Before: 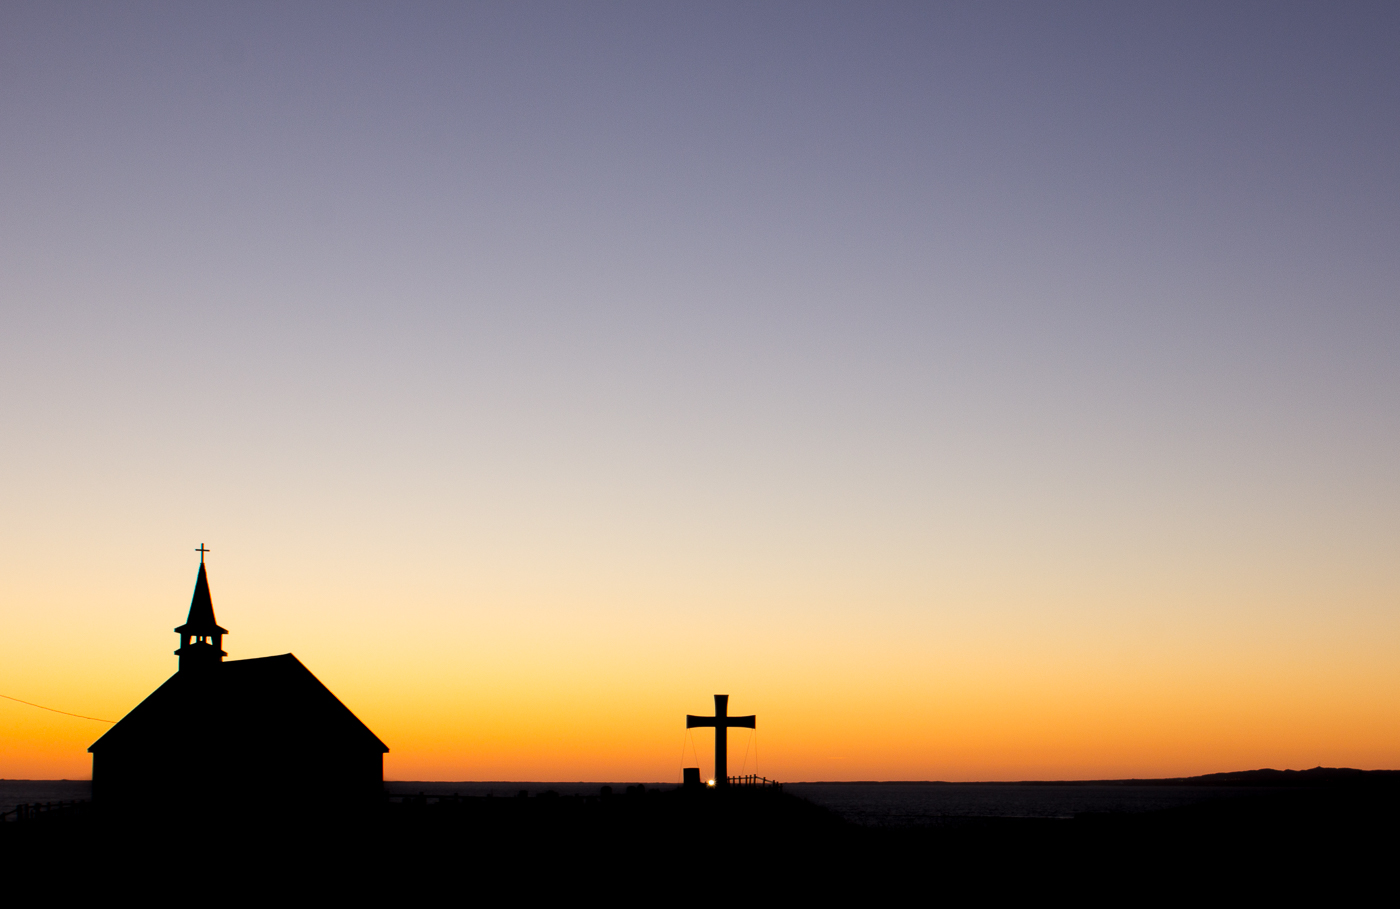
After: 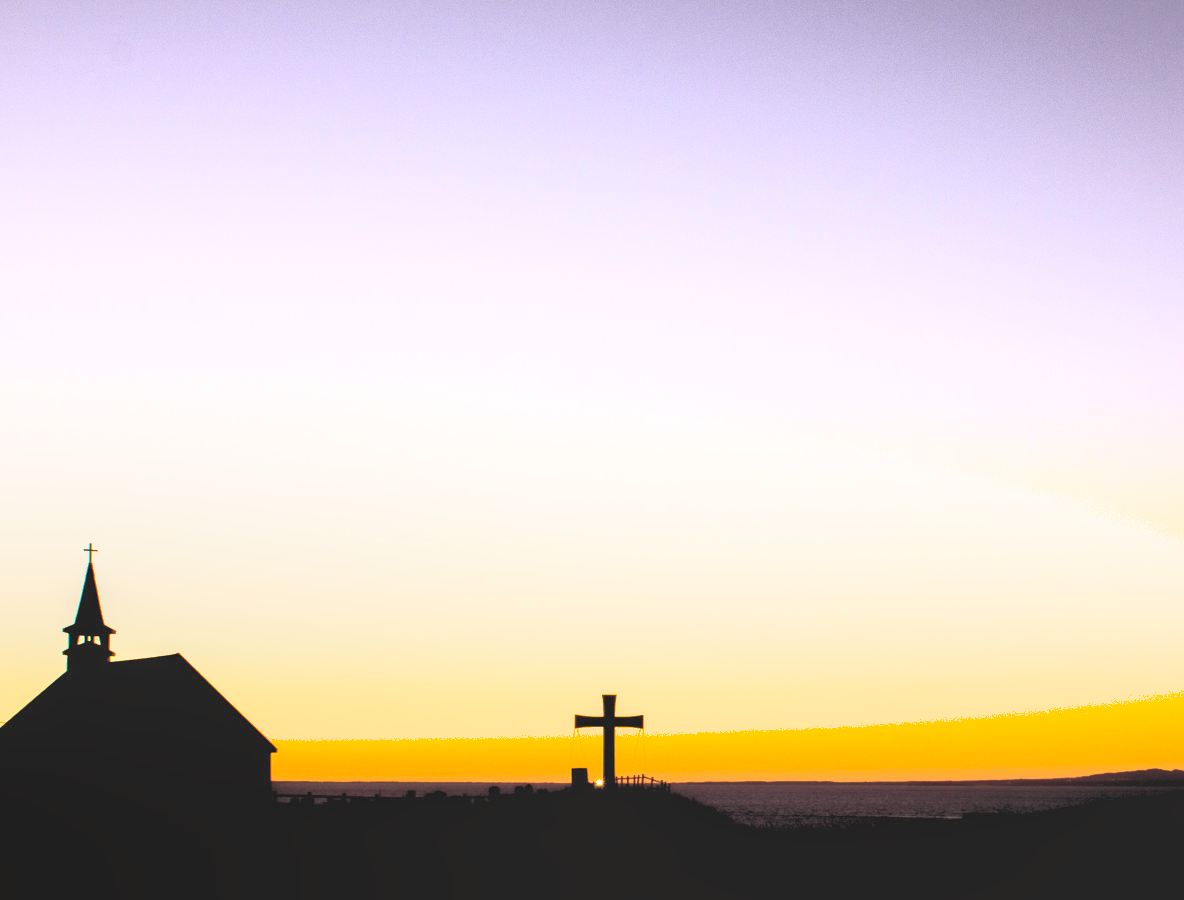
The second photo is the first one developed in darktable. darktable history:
rgb levels: mode RGB, independent channels, levels [[0, 0.5, 1], [0, 0.521, 1], [0, 0.536, 1]]
contrast brightness saturation: contrast 0.57, brightness 0.57, saturation -0.34
exposure: black level correction 0, exposure 1 EV, compensate highlight preservation false
tone equalizer: on, module defaults
local contrast: detail 110%
shadows and highlights: on, module defaults
crop: left 8.026%, right 7.374%
color balance rgb: perceptual saturation grading › global saturation 25%, global vibrance 20%
